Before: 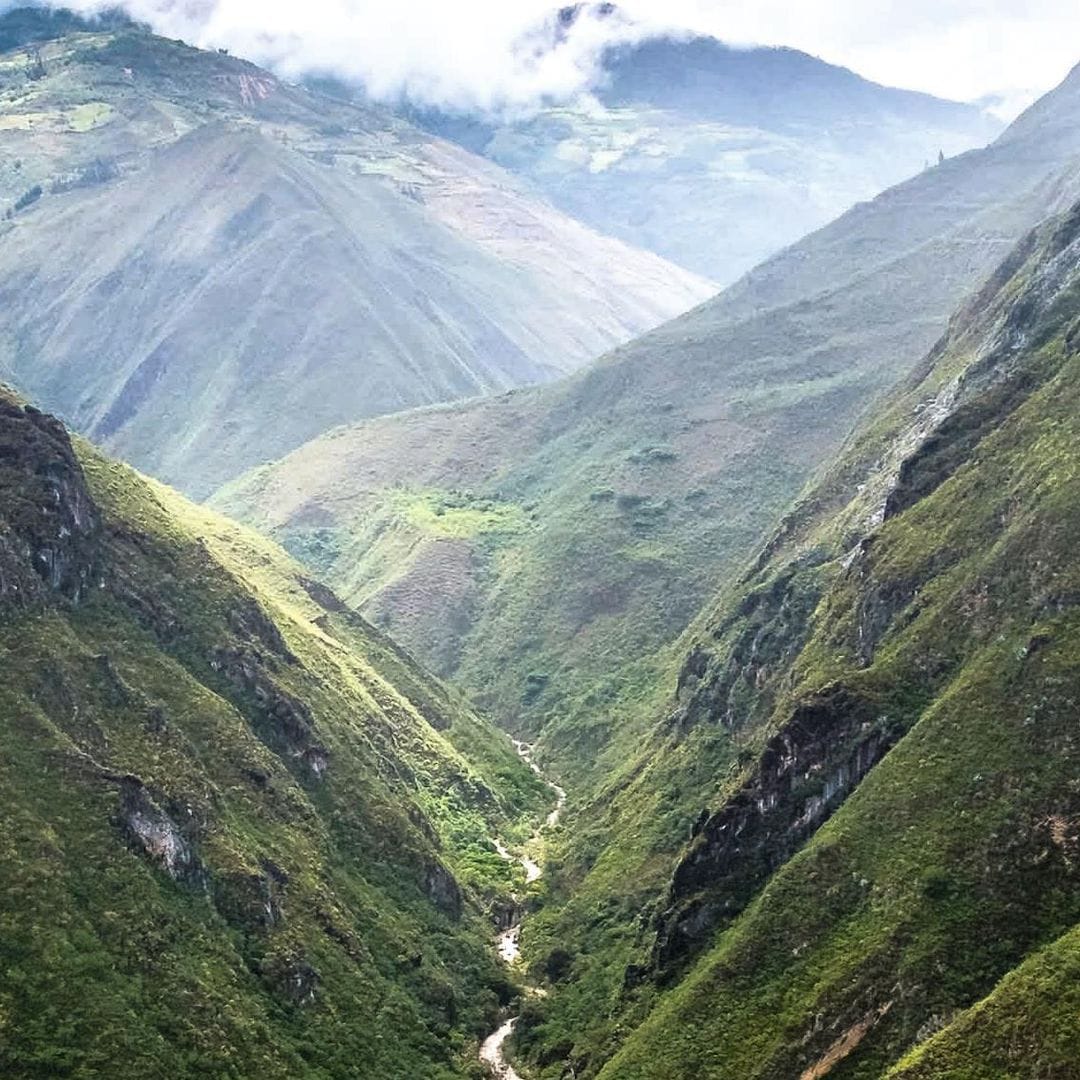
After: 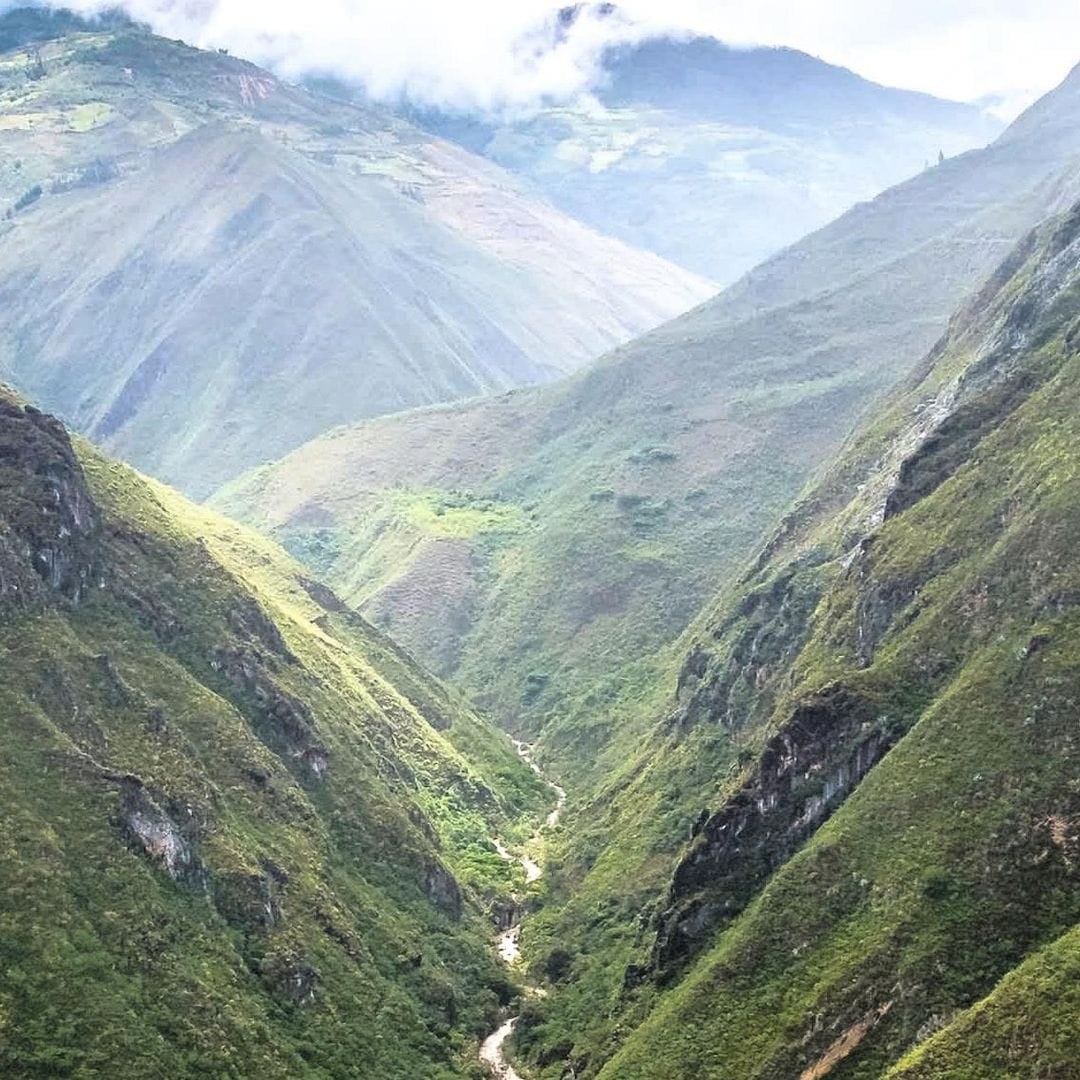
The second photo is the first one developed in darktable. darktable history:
contrast brightness saturation: brightness 0.141
